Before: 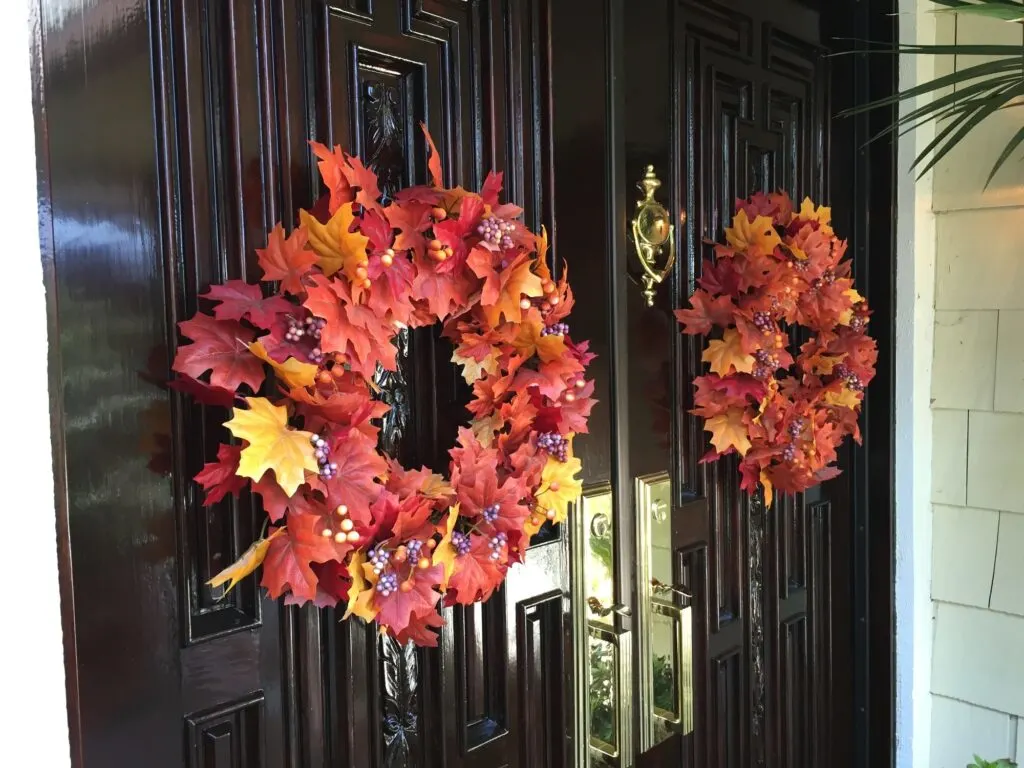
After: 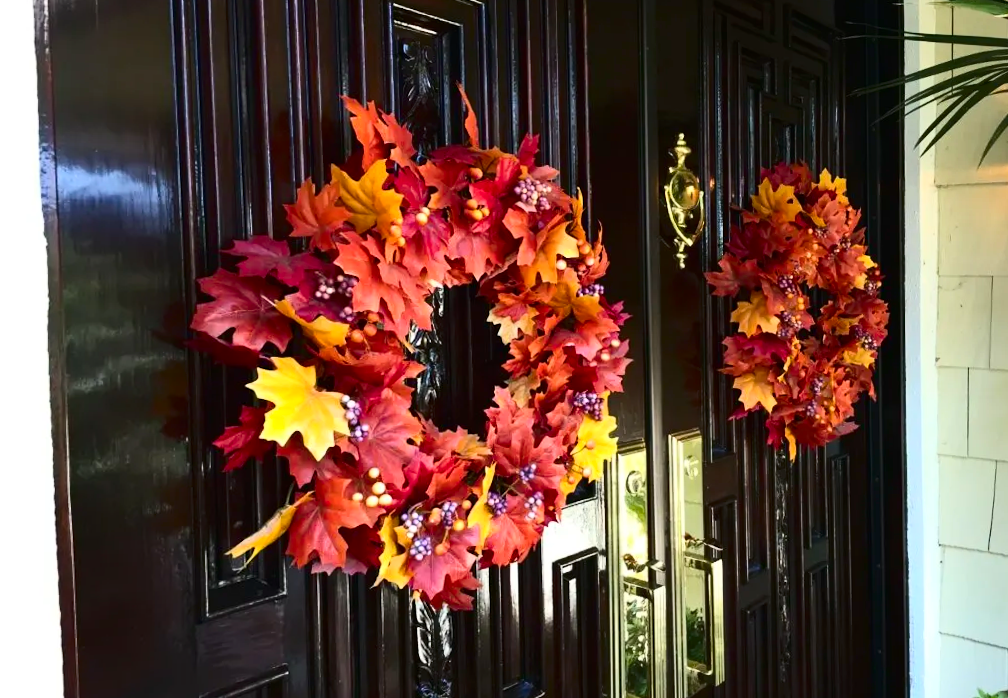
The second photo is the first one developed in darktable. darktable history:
color balance rgb: perceptual saturation grading › global saturation 20%, global vibrance 20%
contrast brightness saturation: contrast 0.28
rotate and perspective: rotation -0.013°, lens shift (vertical) -0.027, lens shift (horizontal) 0.178, crop left 0.016, crop right 0.989, crop top 0.082, crop bottom 0.918
